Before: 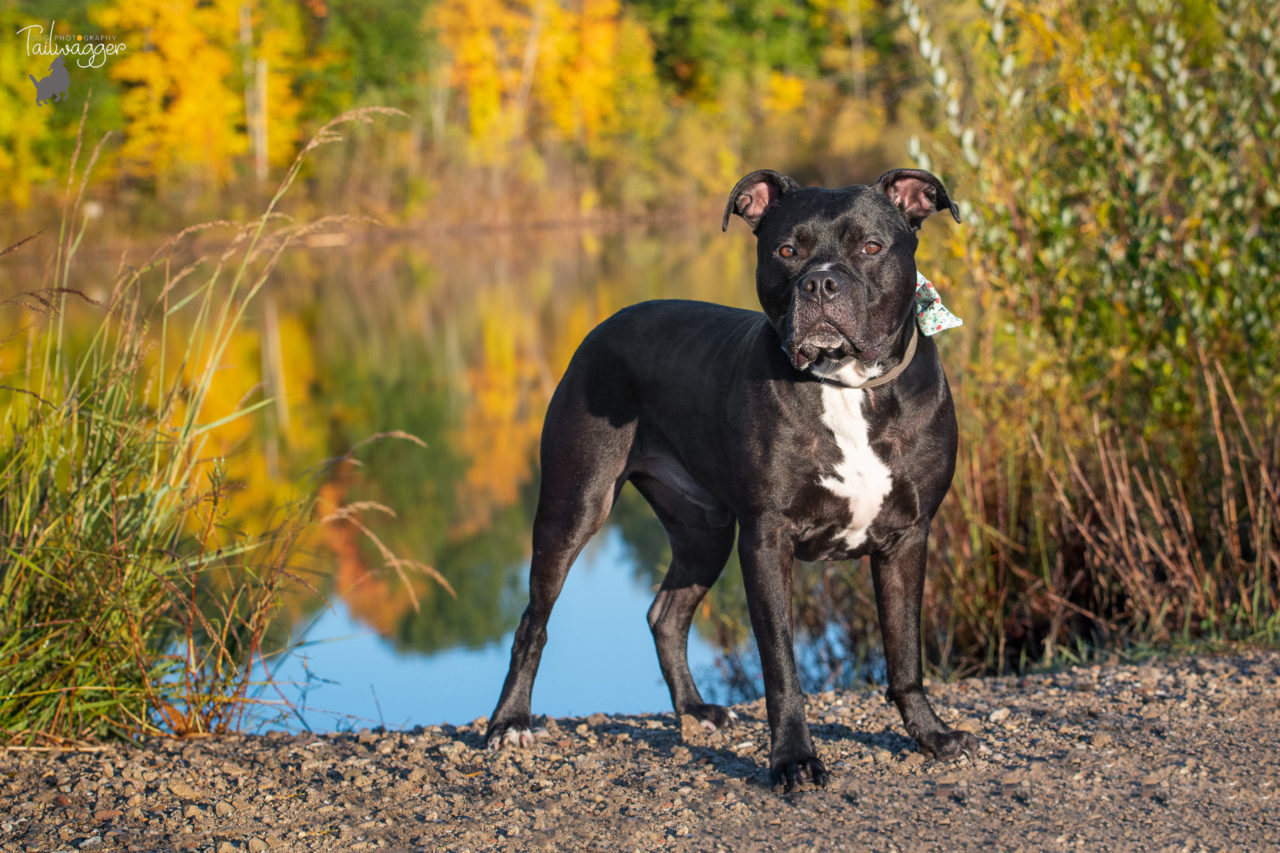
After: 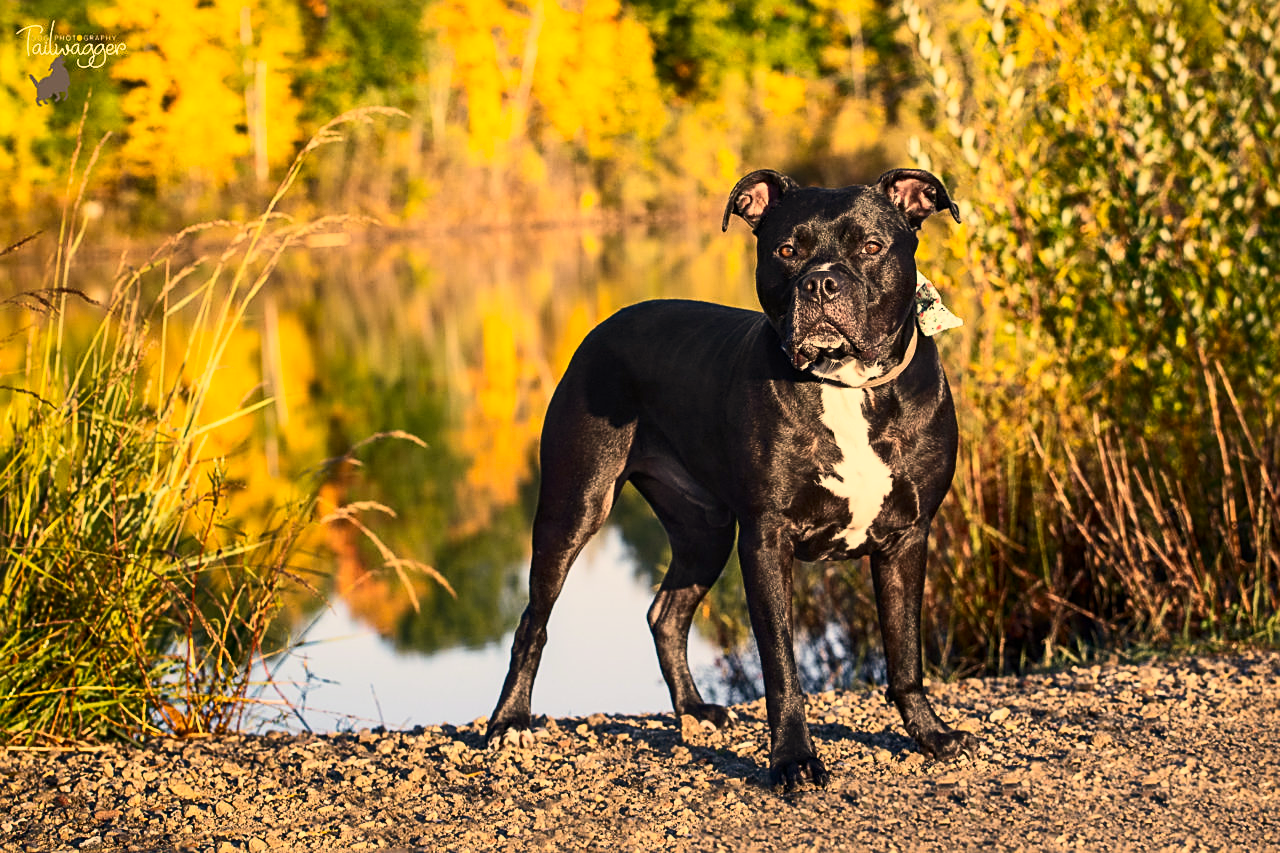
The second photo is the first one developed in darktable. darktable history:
color correction: highlights a* 15, highlights b* 31.55
contrast brightness saturation: contrast 0.39, brightness 0.1
sharpen: on, module defaults
